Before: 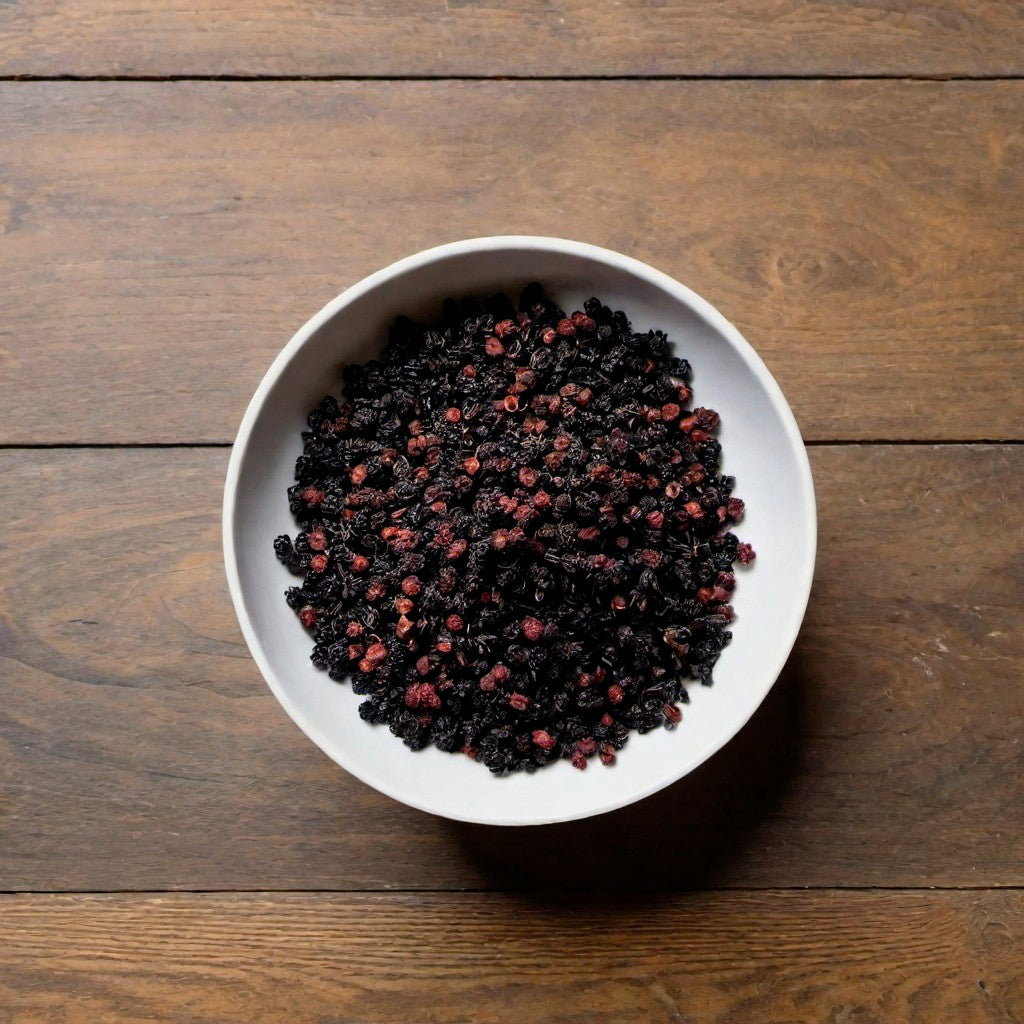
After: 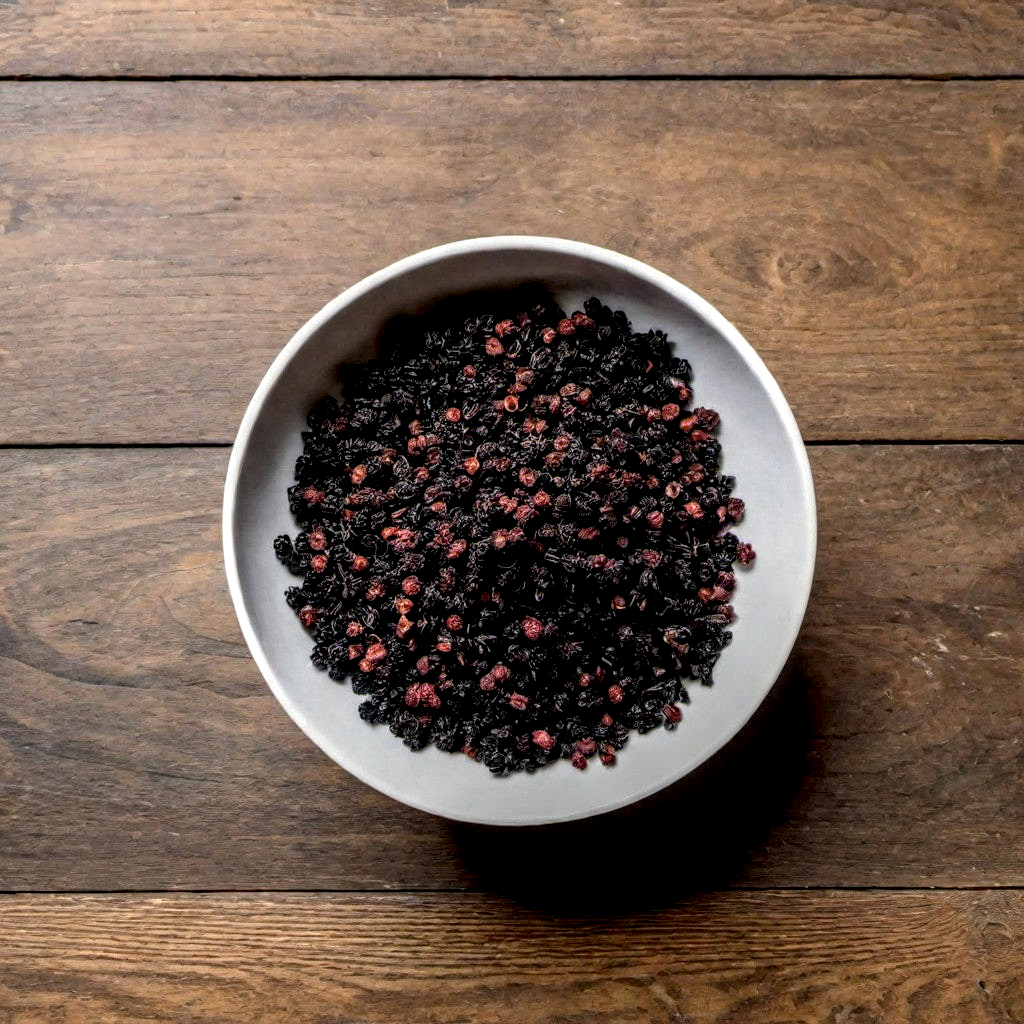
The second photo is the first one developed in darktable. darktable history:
local contrast: highlights 3%, shadows 5%, detail 182%
color correction: highlights b* -0.005
